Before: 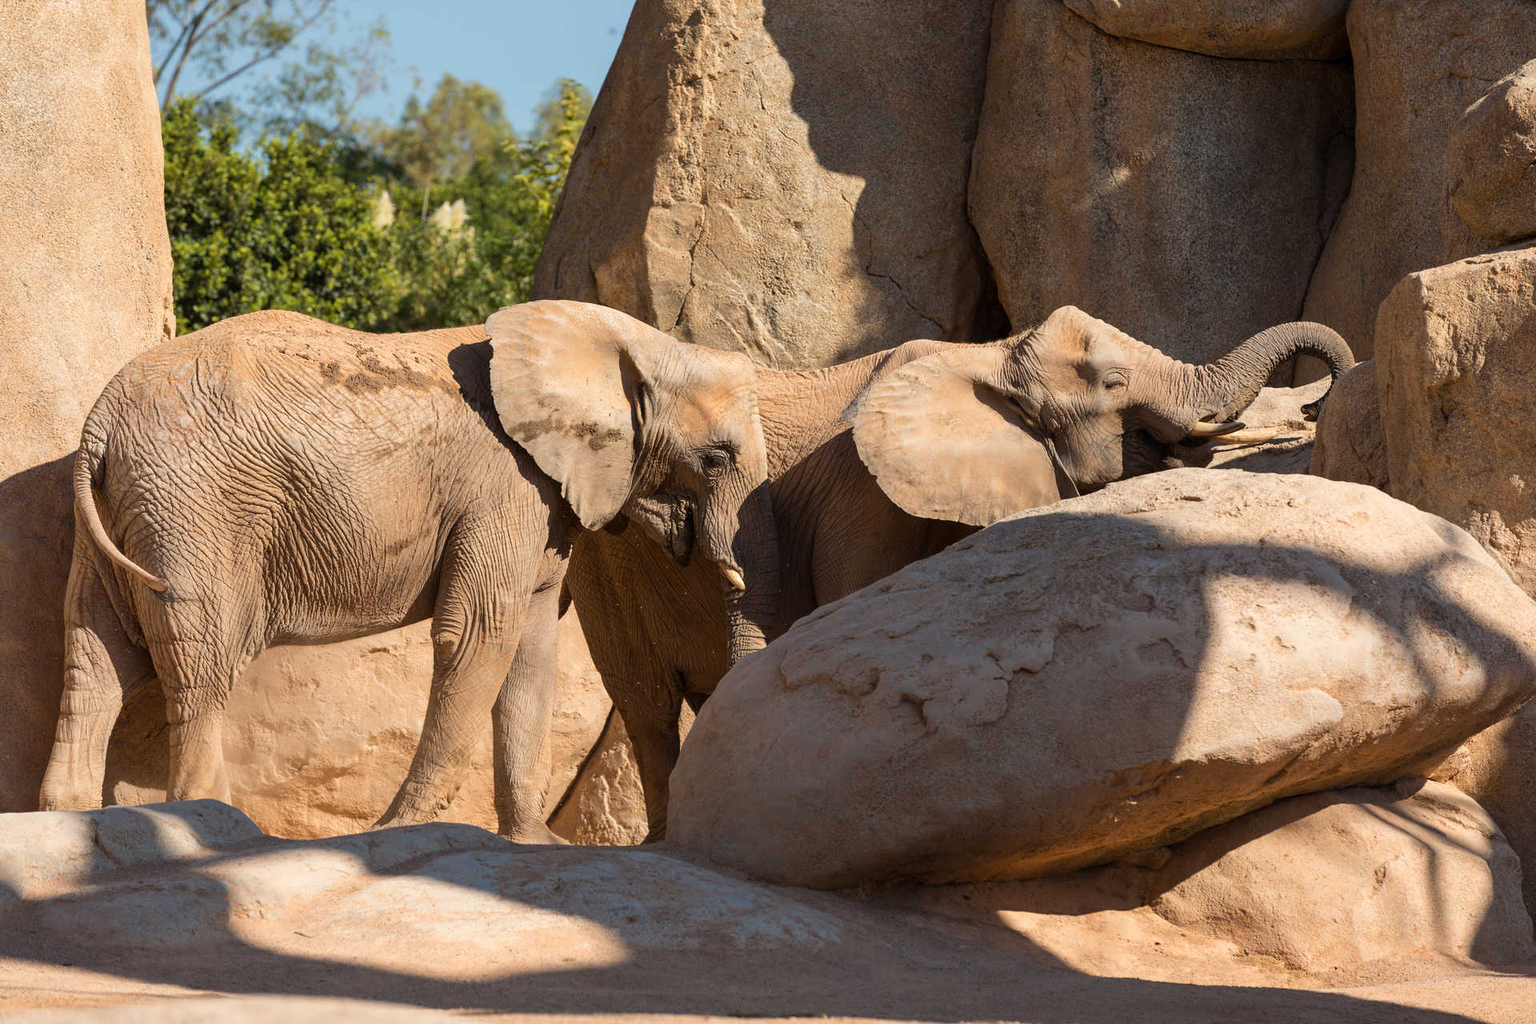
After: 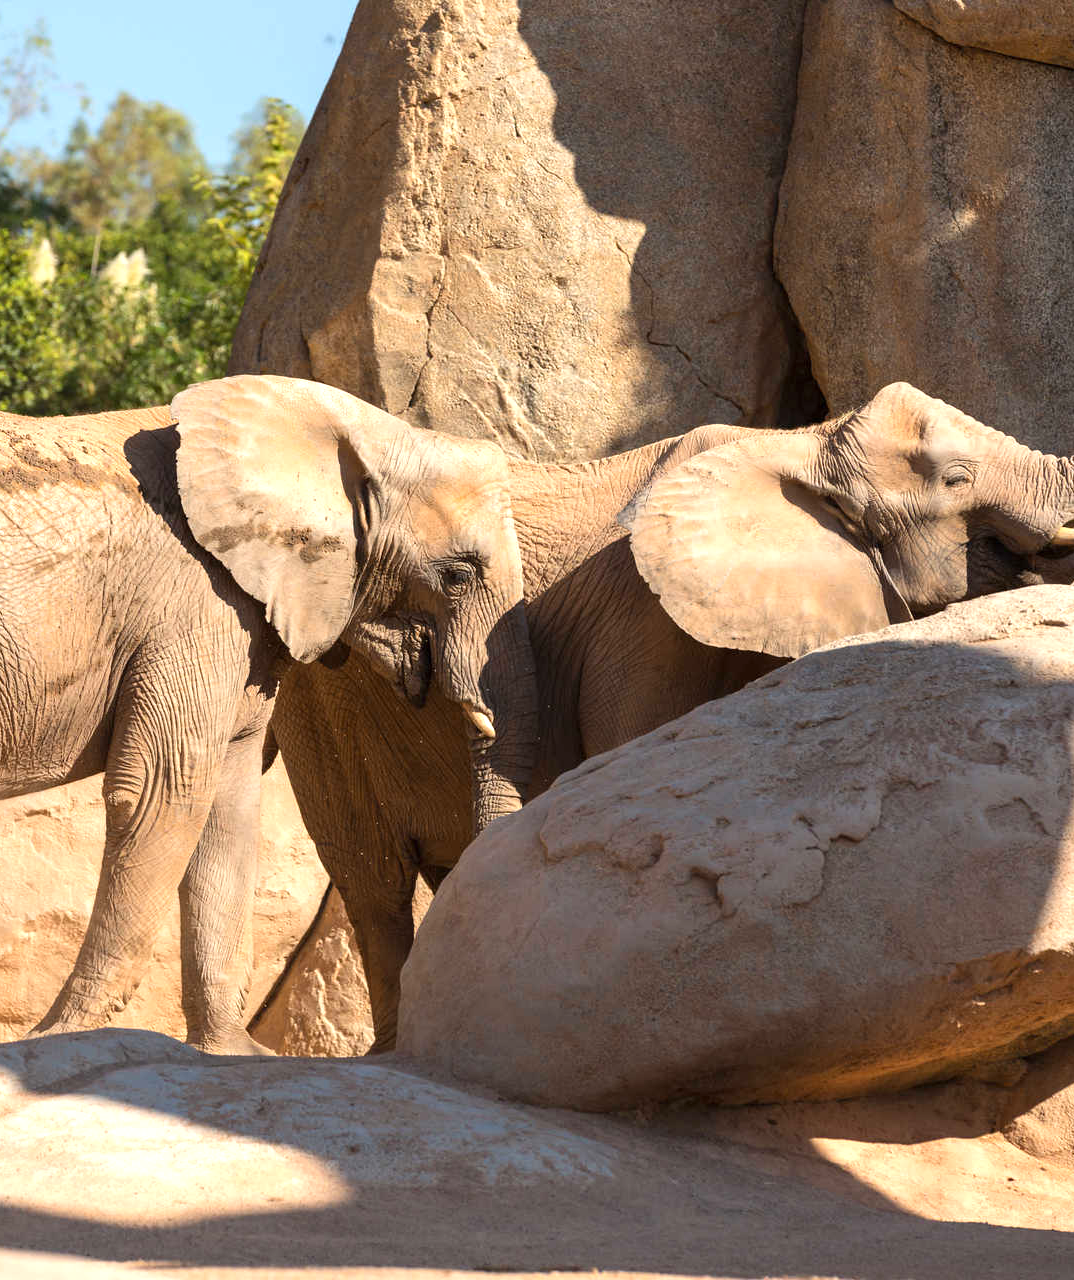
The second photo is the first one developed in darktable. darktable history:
exposure: exposure 0.605 EV, compensate highlight preservation false
crop and rotate: left 22.714%, right 21.312%
